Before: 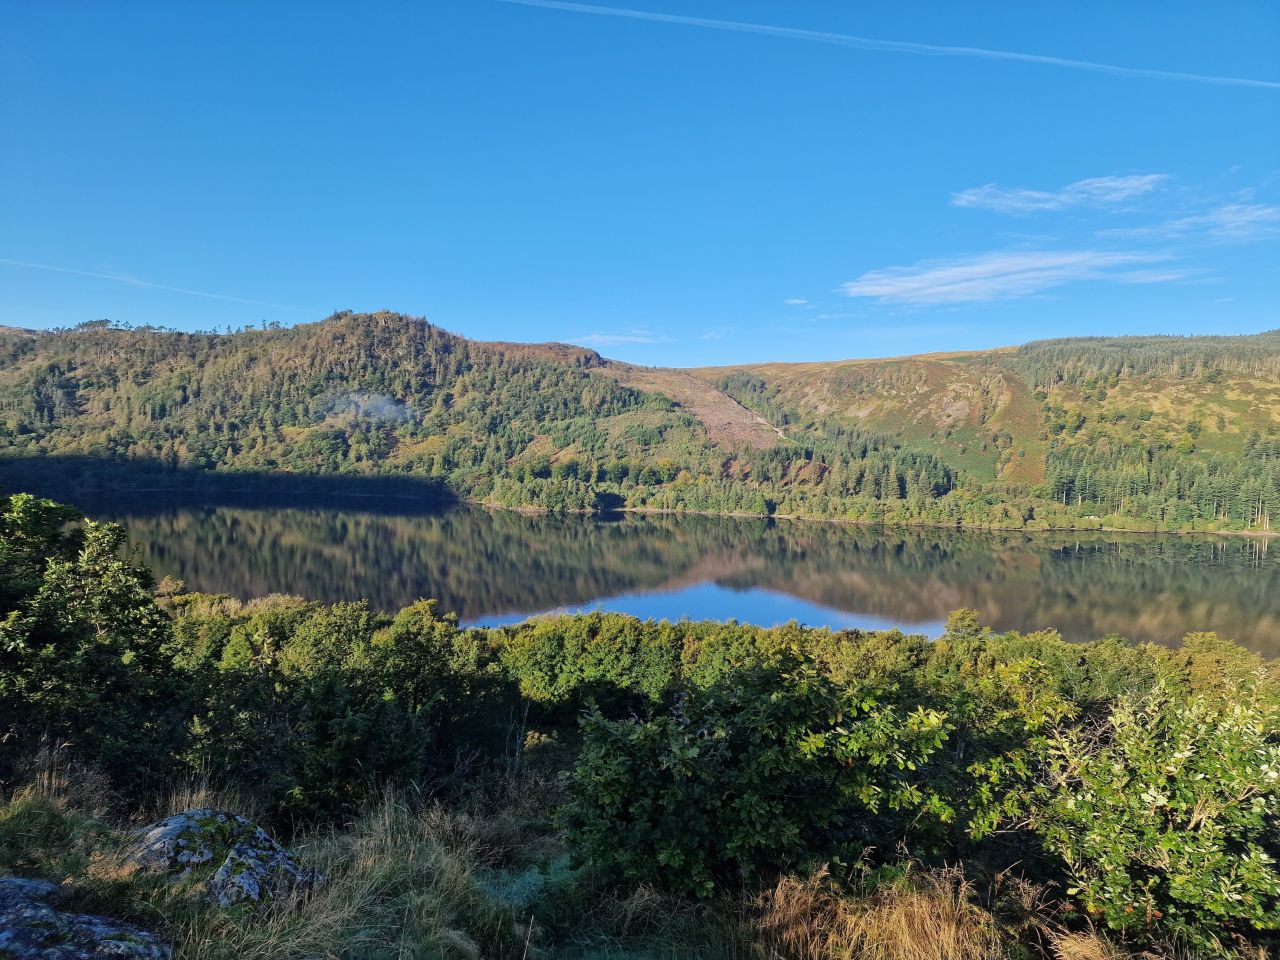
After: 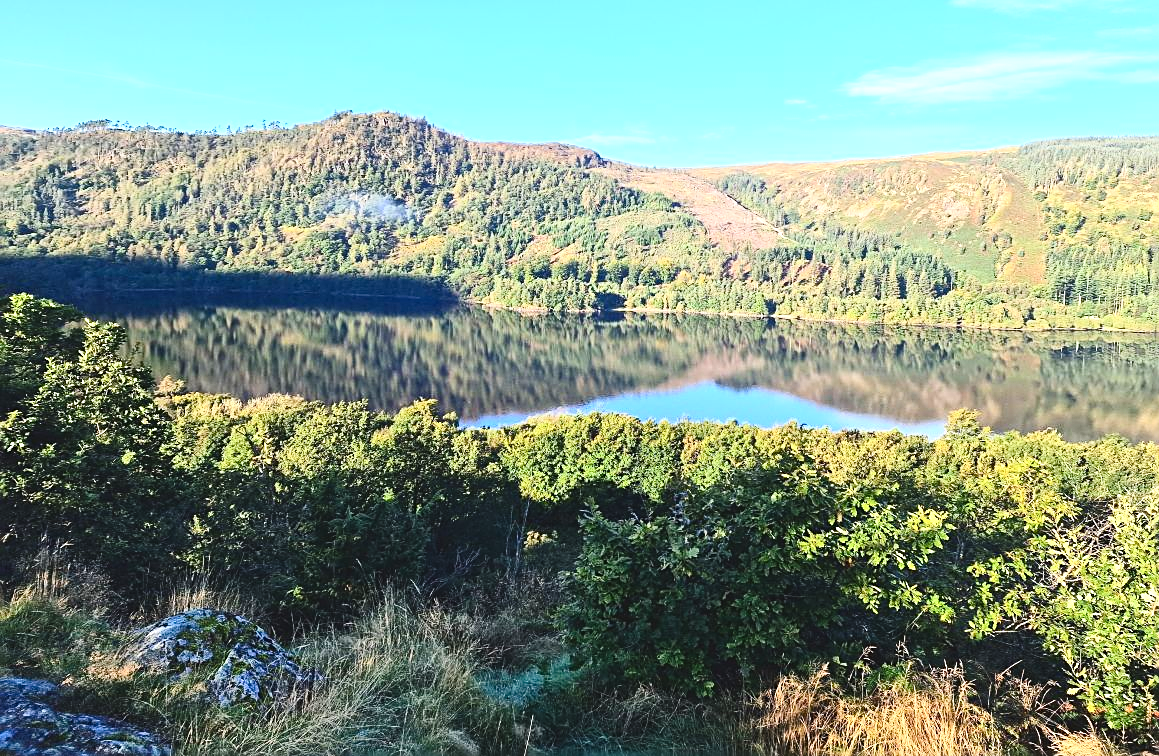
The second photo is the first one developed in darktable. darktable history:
sharpen: on, module defaults
exposure: black level correction -0.005, exposure 1 EV, compensate highlight preservation false
color balance rgb: perceptual saturation grading › global saturation 20%, perceptual saturation grading › highlights -25%, perceptual saturation grading › shadows 25%
crop: top 20.916%, right 9.437%, bottom 0.316%
contrast brightness saturation: contrast 0.24, brightness 0.09
